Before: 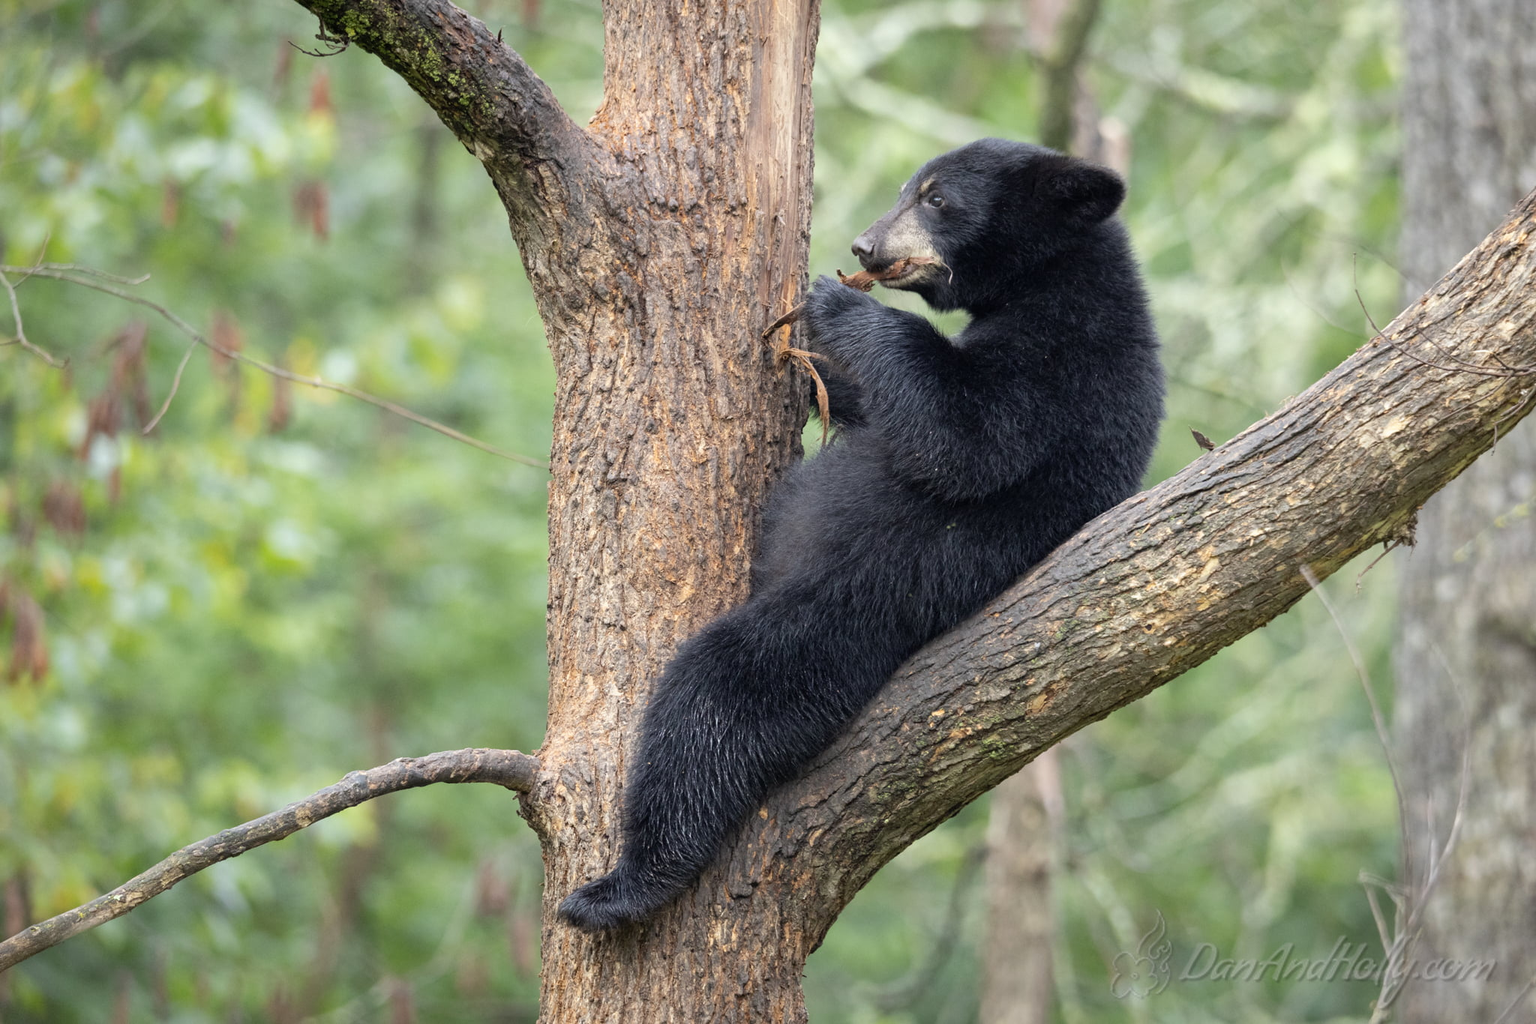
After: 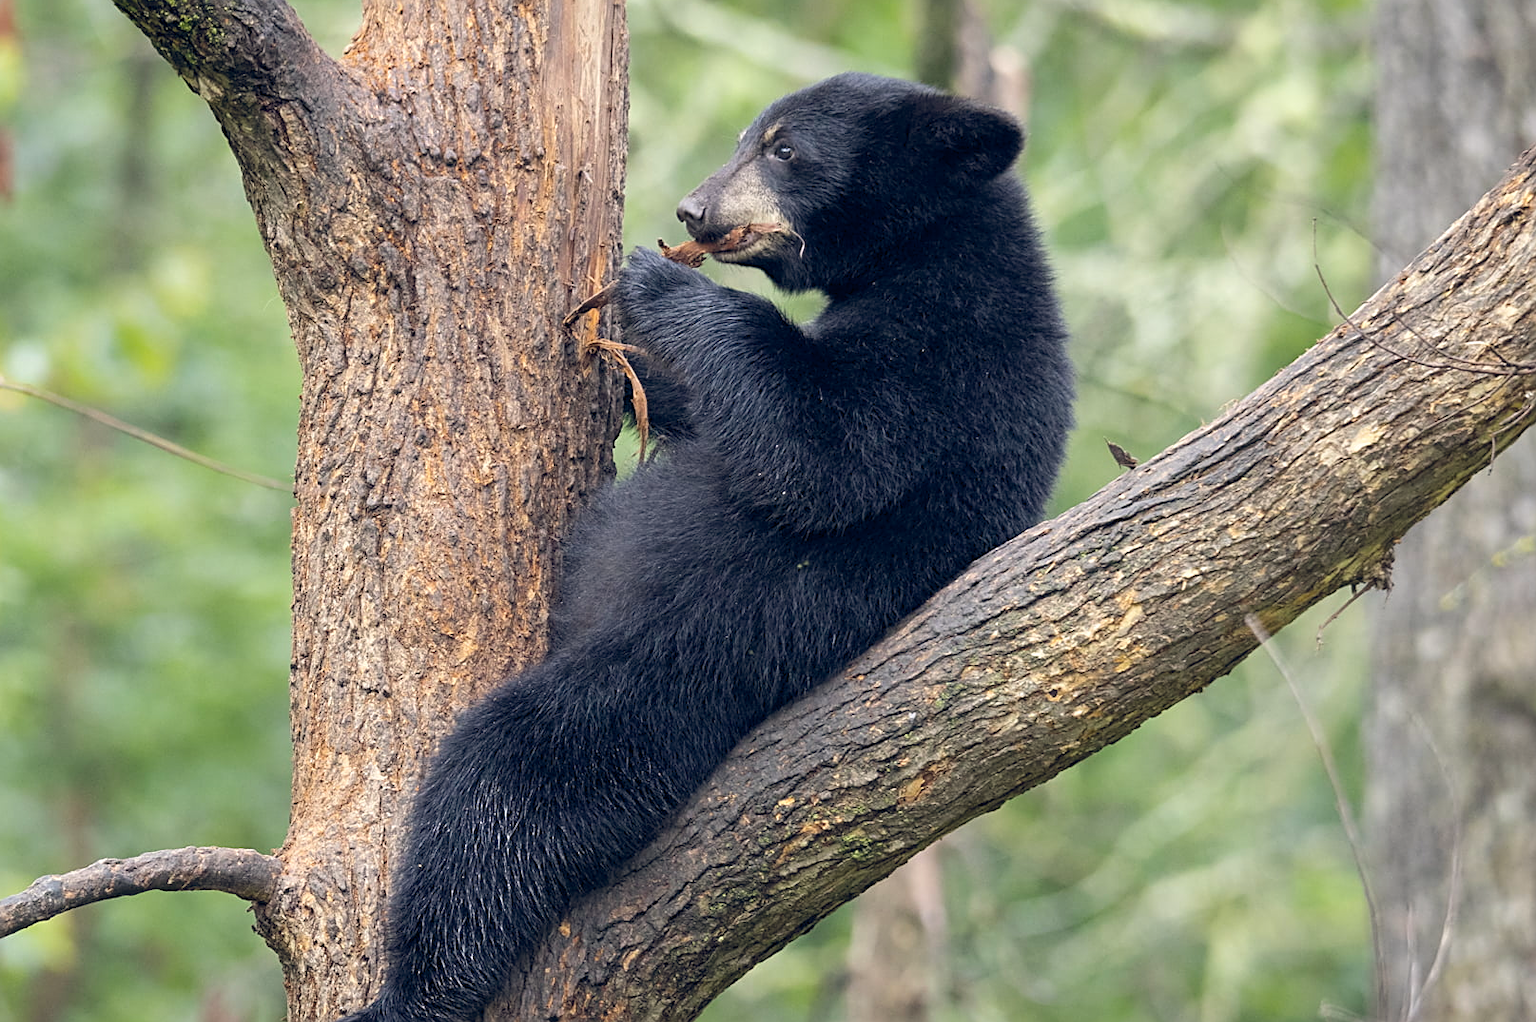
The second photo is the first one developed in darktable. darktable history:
sharpen: on, module defaults
crop and rotate: left 20.74%, top 7.912%, right 0.375%, bottom 13.378%
exposure: compensate highlight preservation false
color balance rgb: shadows lift › hue 87.51°, highlights gain › chroma 0.68%, highlights gain › hue 55.1°, global offset › chroma 0.13%, global offset › hue 253.66°, linear chroma grading › global chroma 0.5%, perceptual saturation grading › global saturation 16.38%
